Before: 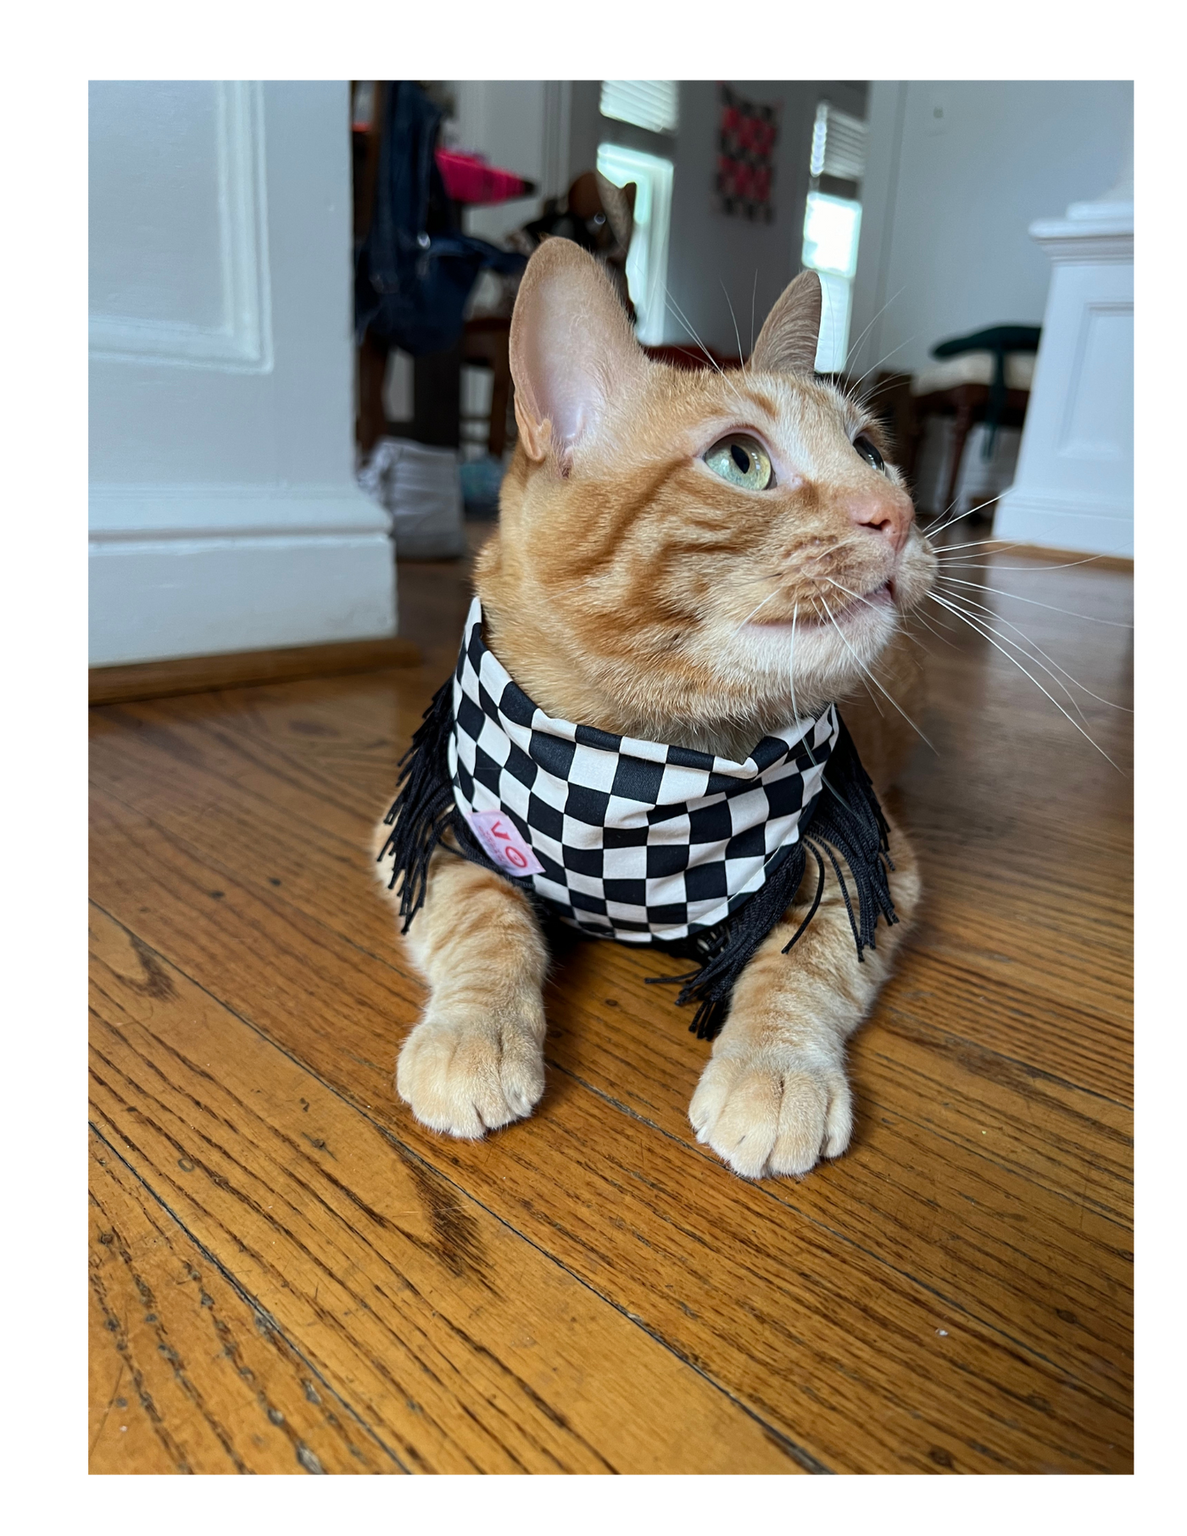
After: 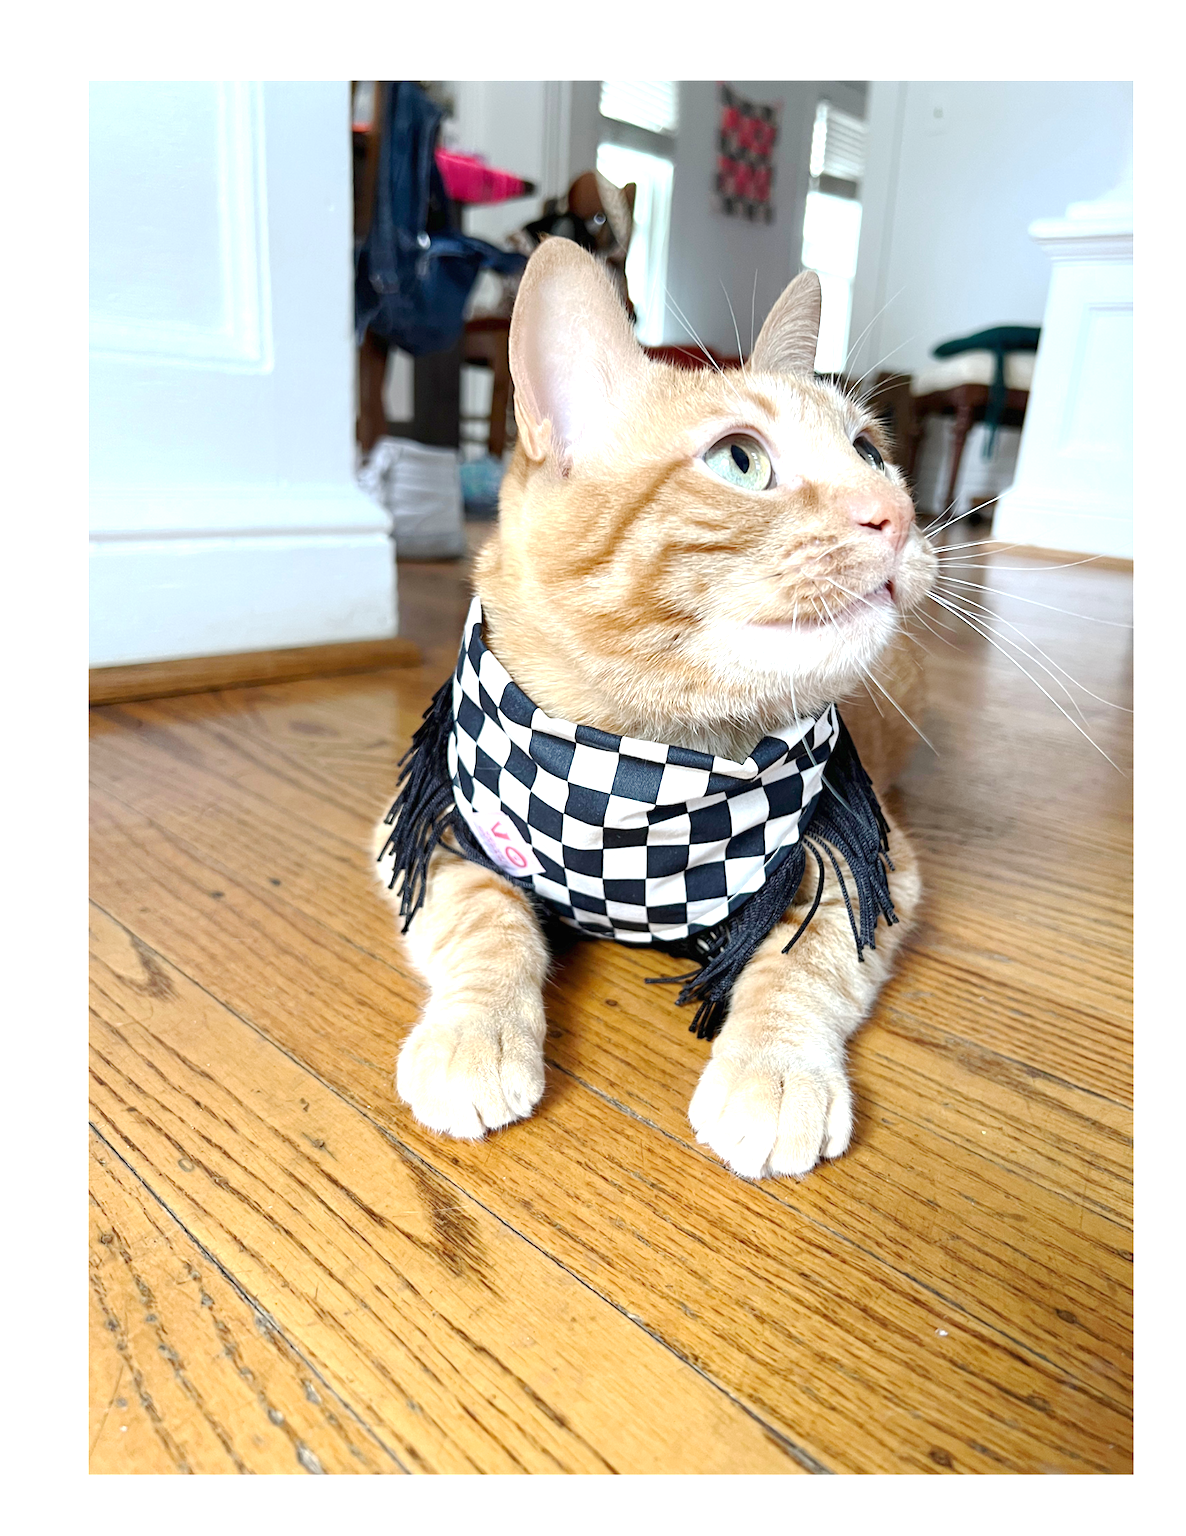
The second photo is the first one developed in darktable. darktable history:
exposure: black level correction 0, exposure 1.098 EV, compensate highlight preservation false
base curve: curves: ch0 [(0, 0) (0.158, 0.273) (0.879, 0.895) (1, 1)], preserve colors none
